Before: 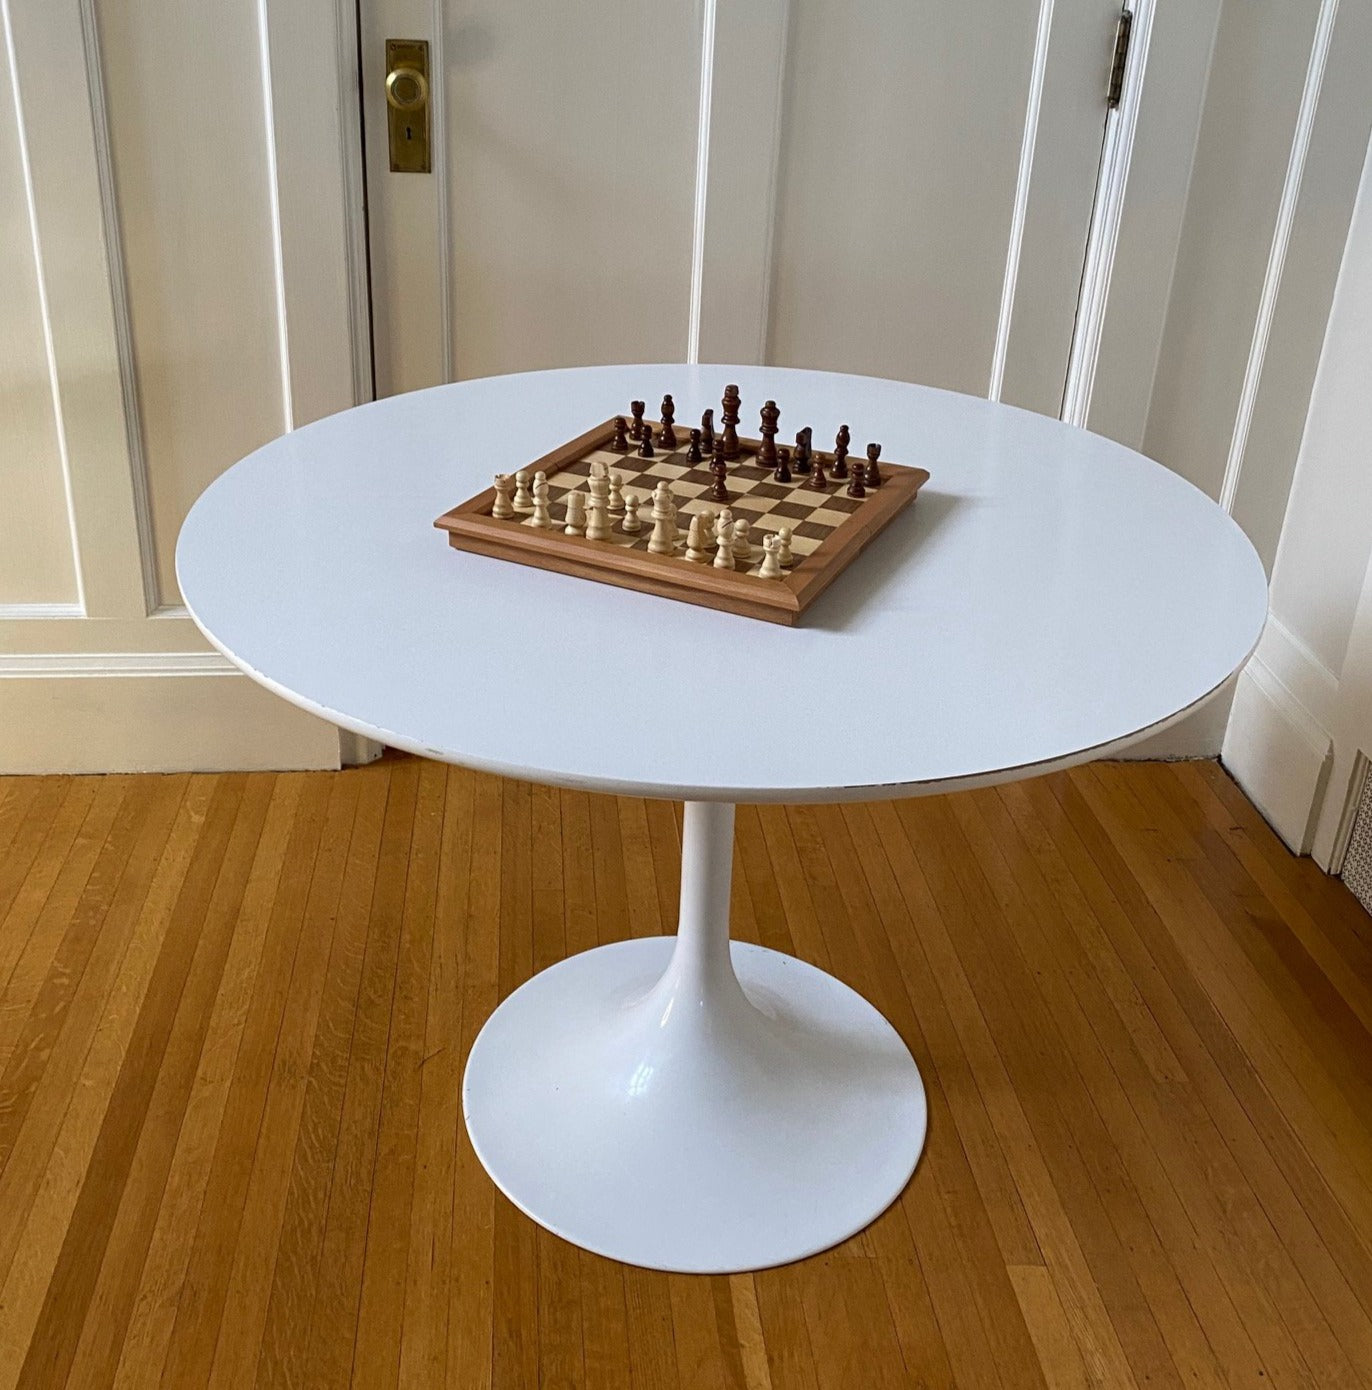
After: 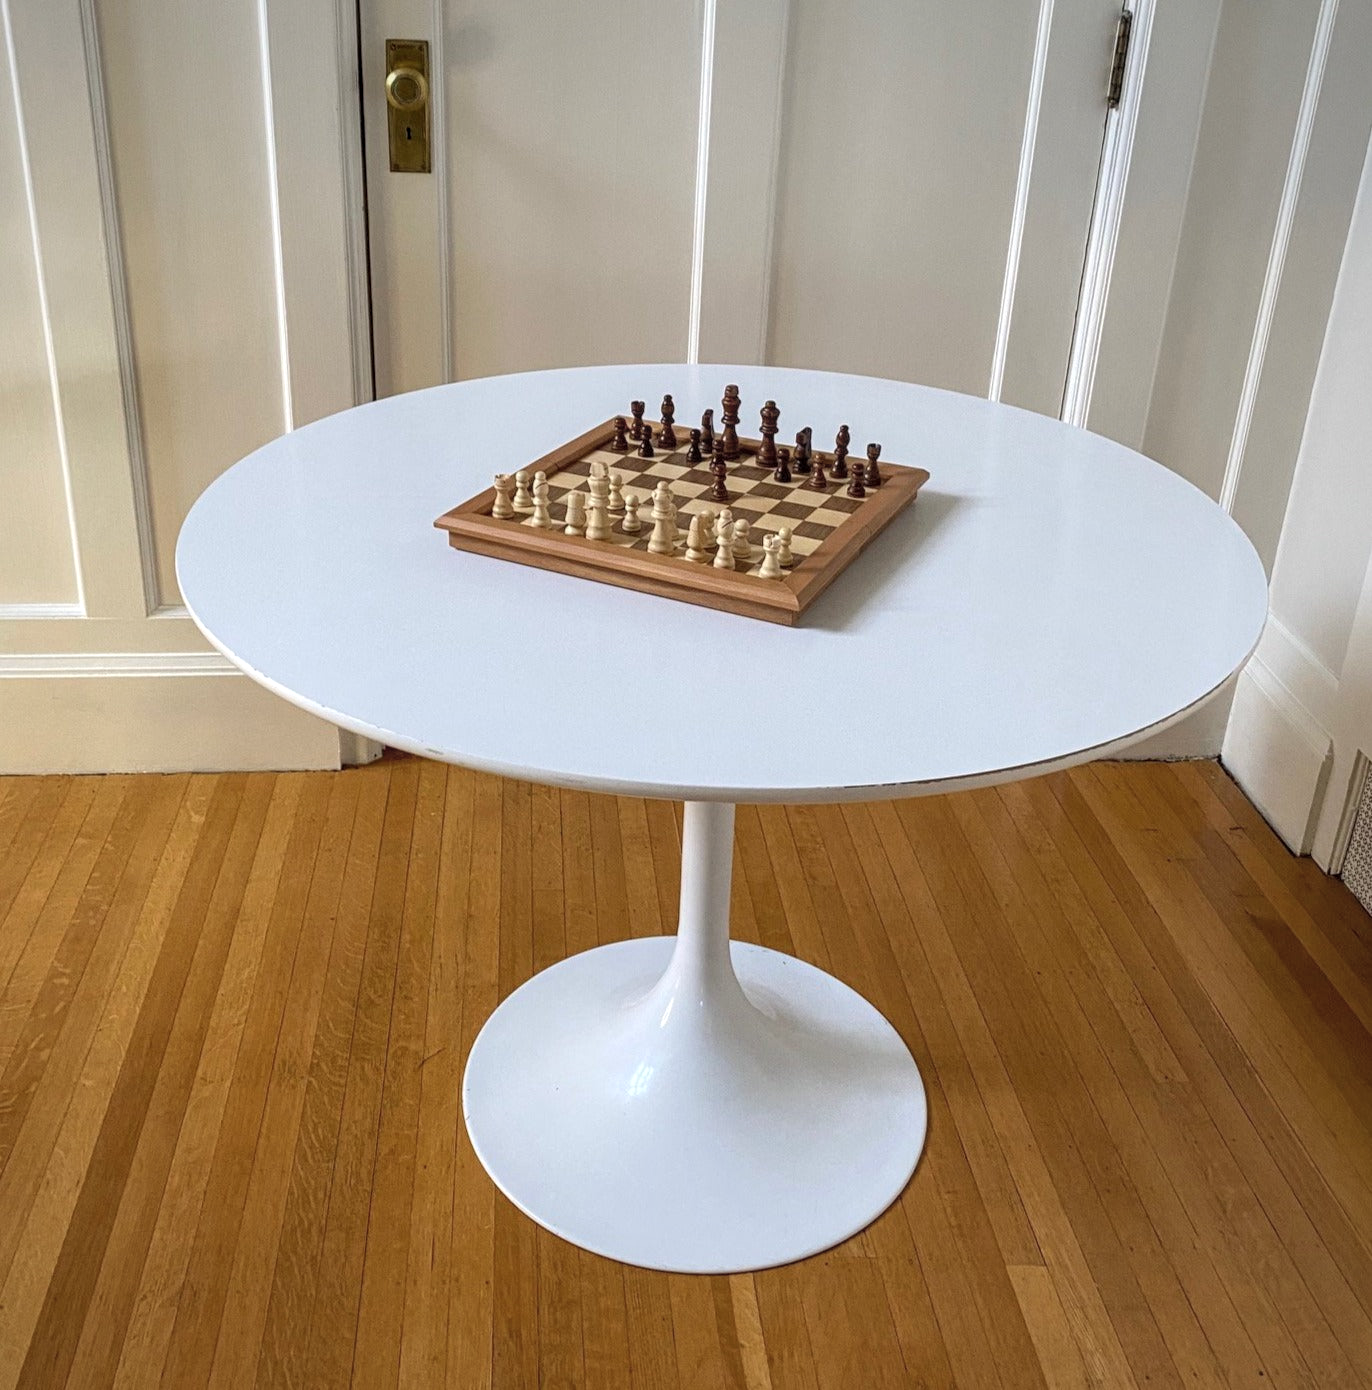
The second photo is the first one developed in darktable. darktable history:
contrast brightness saturation: brightness 0.121
vignetting: fall-off radius 61.06%, brightness -0.301, saturation -0.054, center (-0.033, -0.043)
local contrast: on, module defaults
